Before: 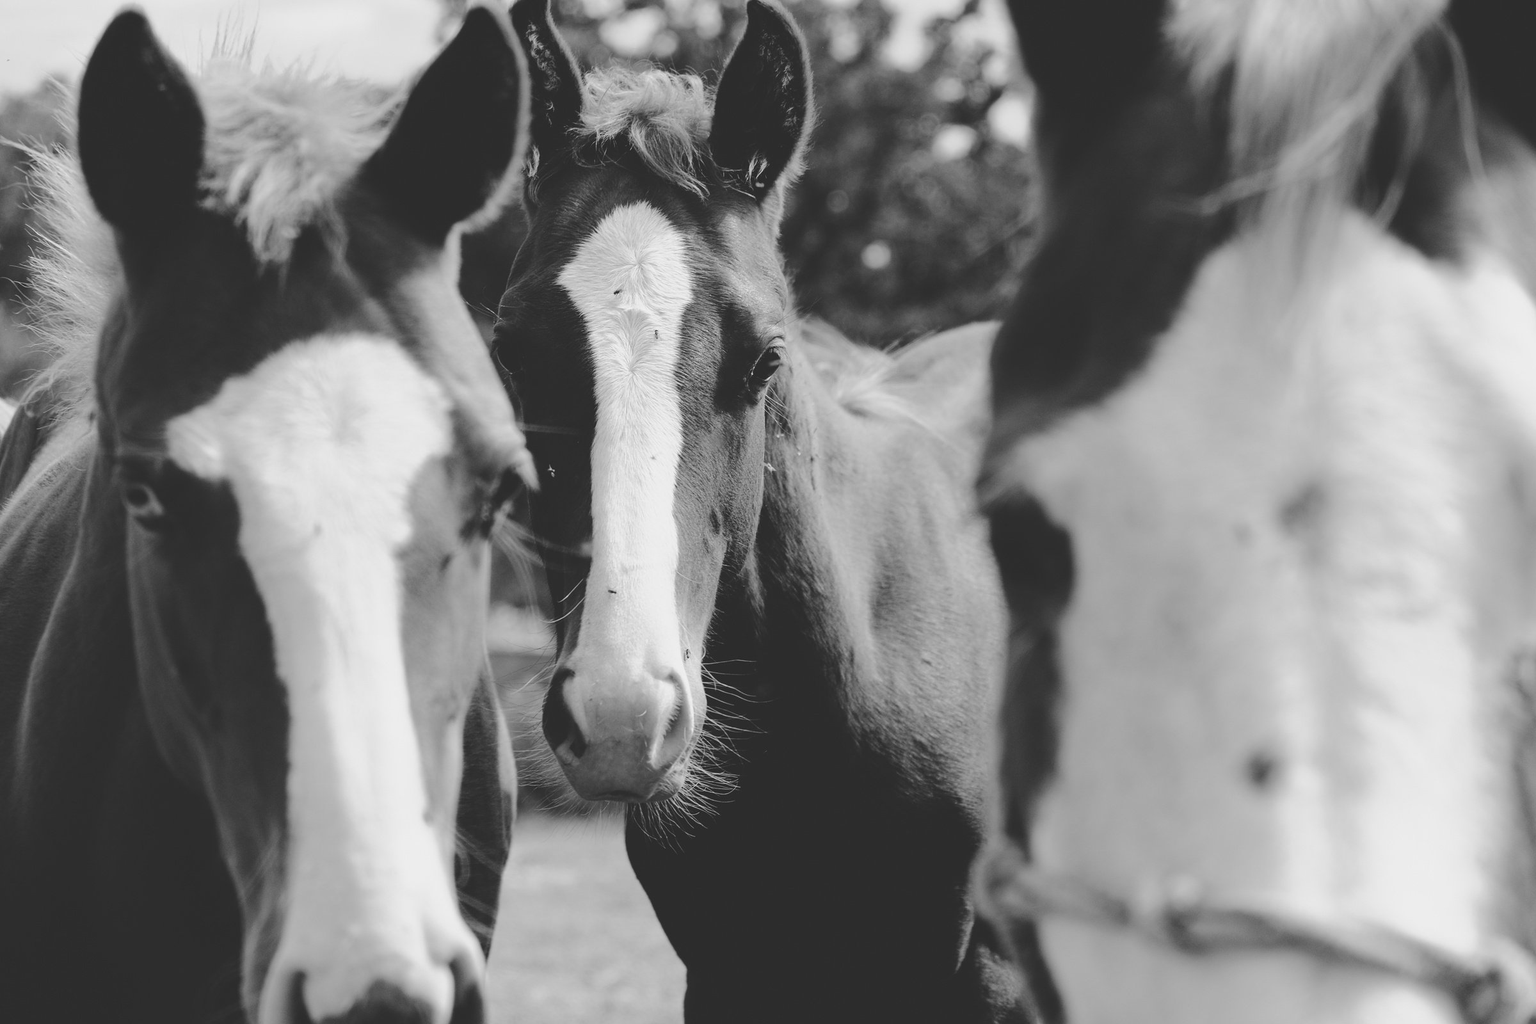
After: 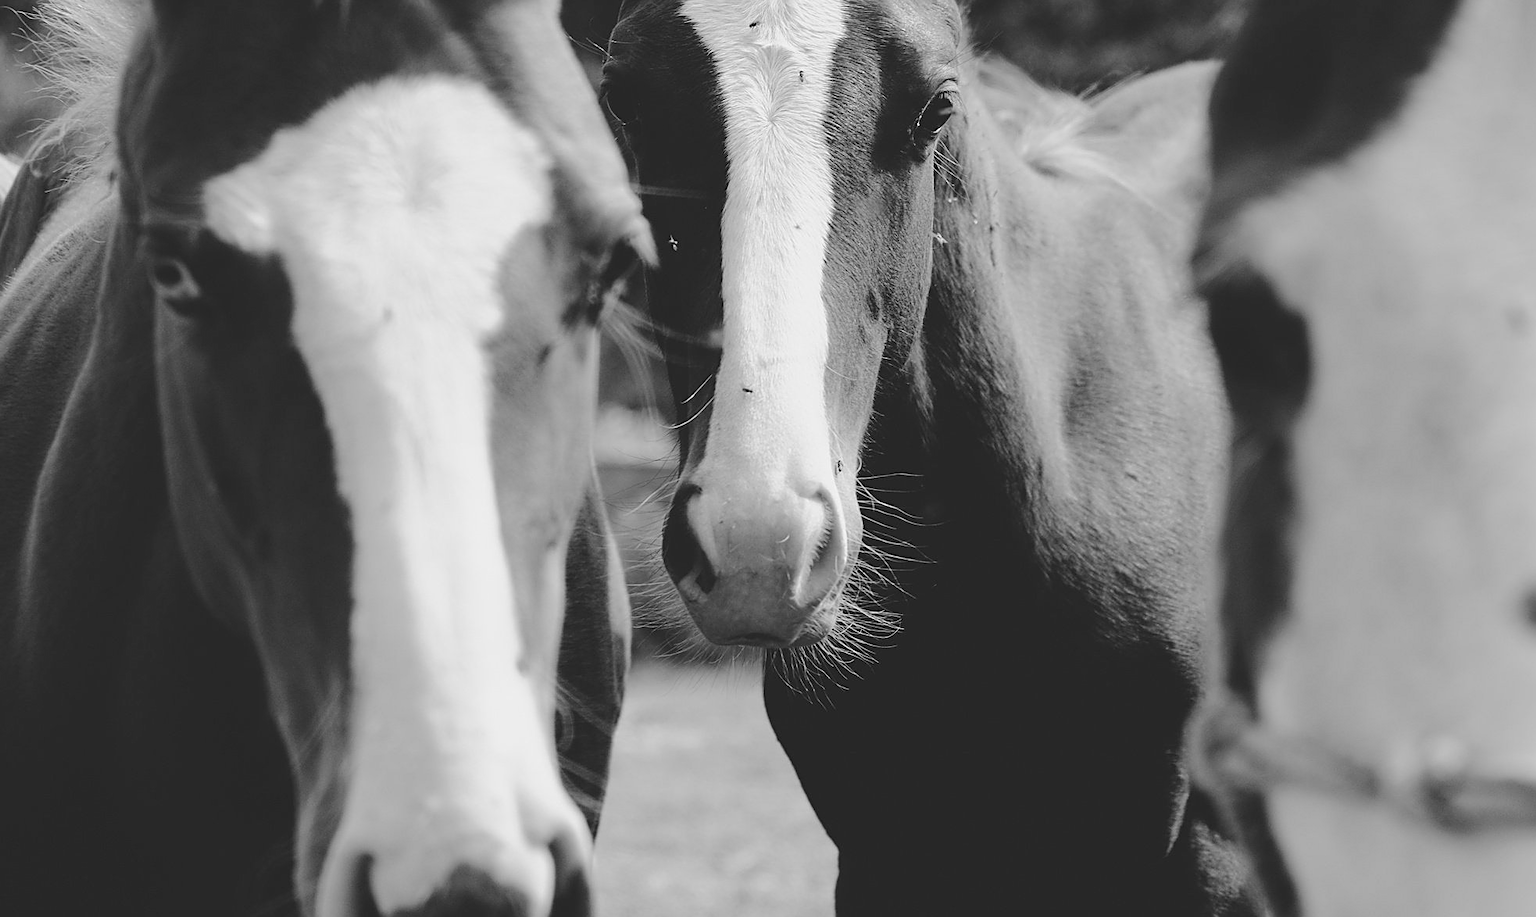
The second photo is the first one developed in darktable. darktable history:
exposure: black level correction 0.005, exposure 0.003 EV, compensate highlight preservation false
crop: top 26.614%, right 18.051%
sharpen: on, module defaults
color zones: curves: ch0 [(0, 0.613) (0.01, 0.613) (0.245, 0.448) (0.498, 0.529) (0.642, 0.665) (0.879, 0.777) (0.99, 0.613)]; ch1 [(0, 0.035) (0.121, 0.189) (0.259, 0.197) (0.415, 0.061) (0.589, 0.022) (0.732, 0.022) (0.857, 0.026) (0.991, 0.053)]
